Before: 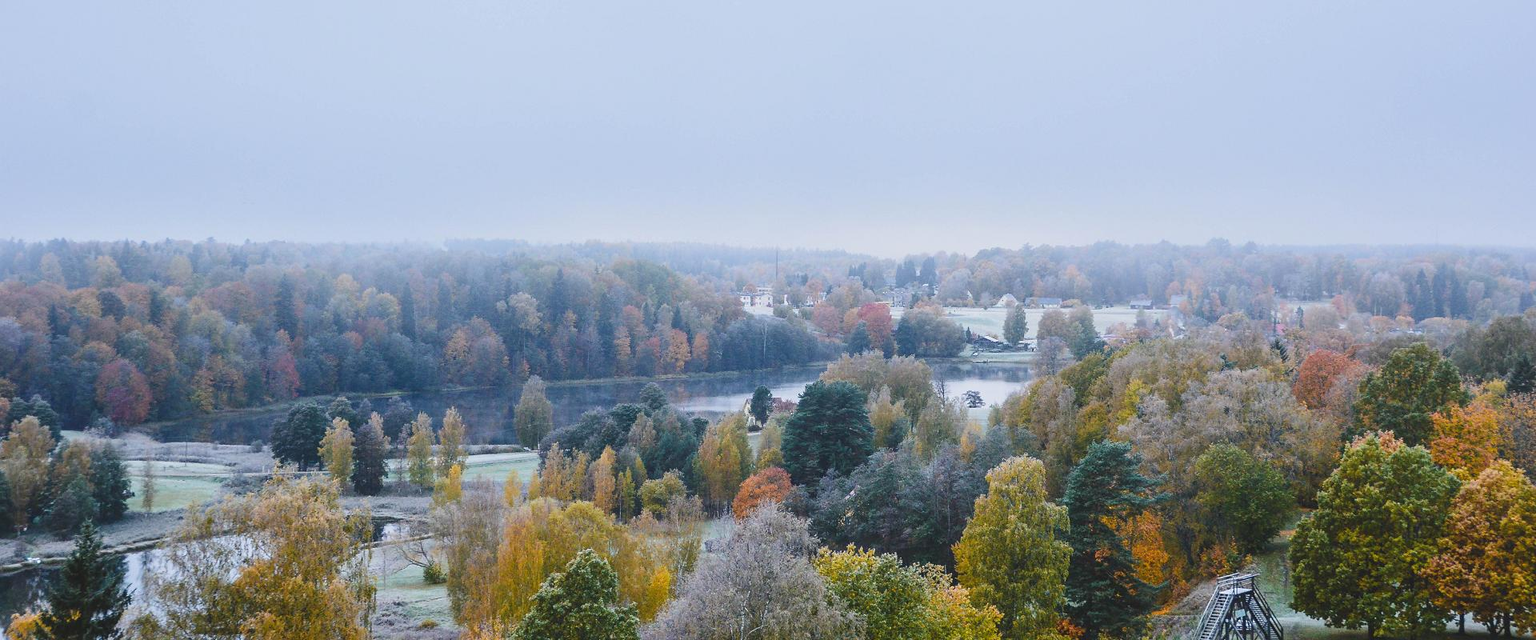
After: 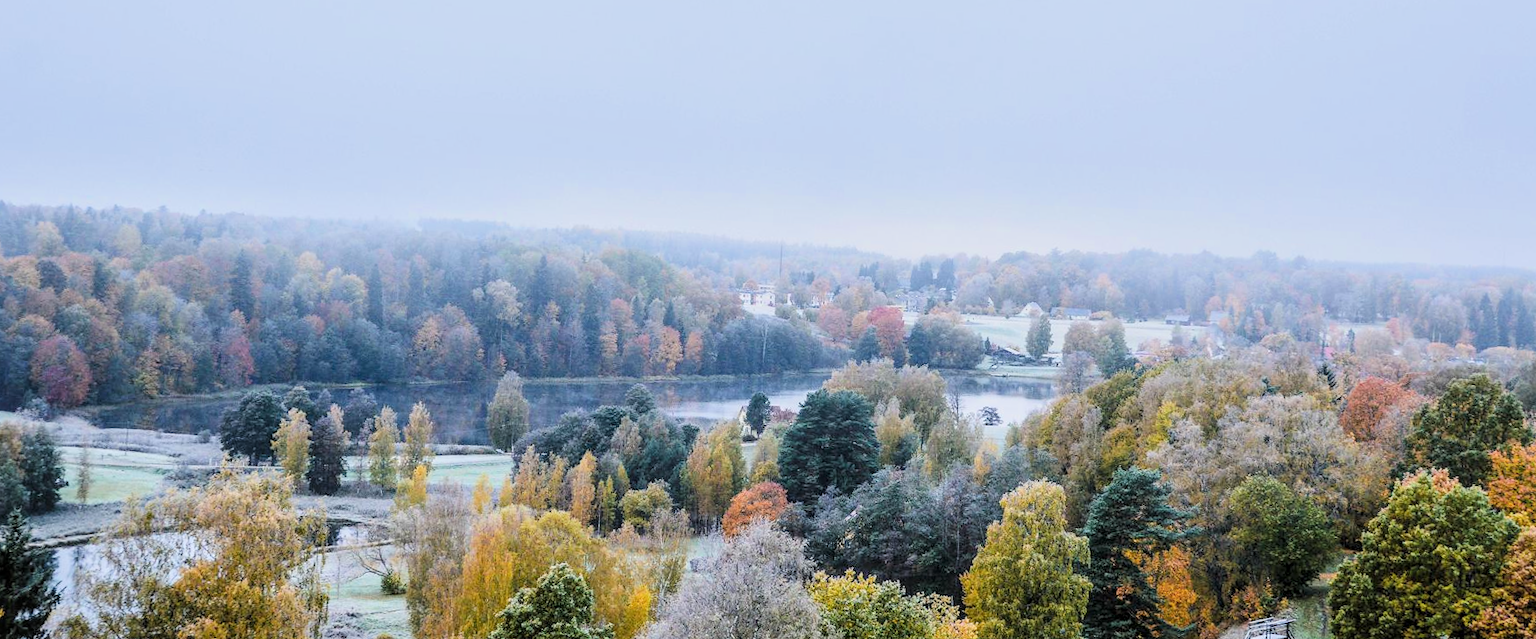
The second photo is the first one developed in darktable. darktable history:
filmic rgb: black relative exposure -5.05 EV, white relative exposure 3.98 EV, hardness 2.89, contrast 1.197, color science v6 (2022)
exposure: black level correction 0, exposure 0.499 EV, compensate highlight preservation false
crop and rotate: angle -2.28°
local contrast: on, module defaults
